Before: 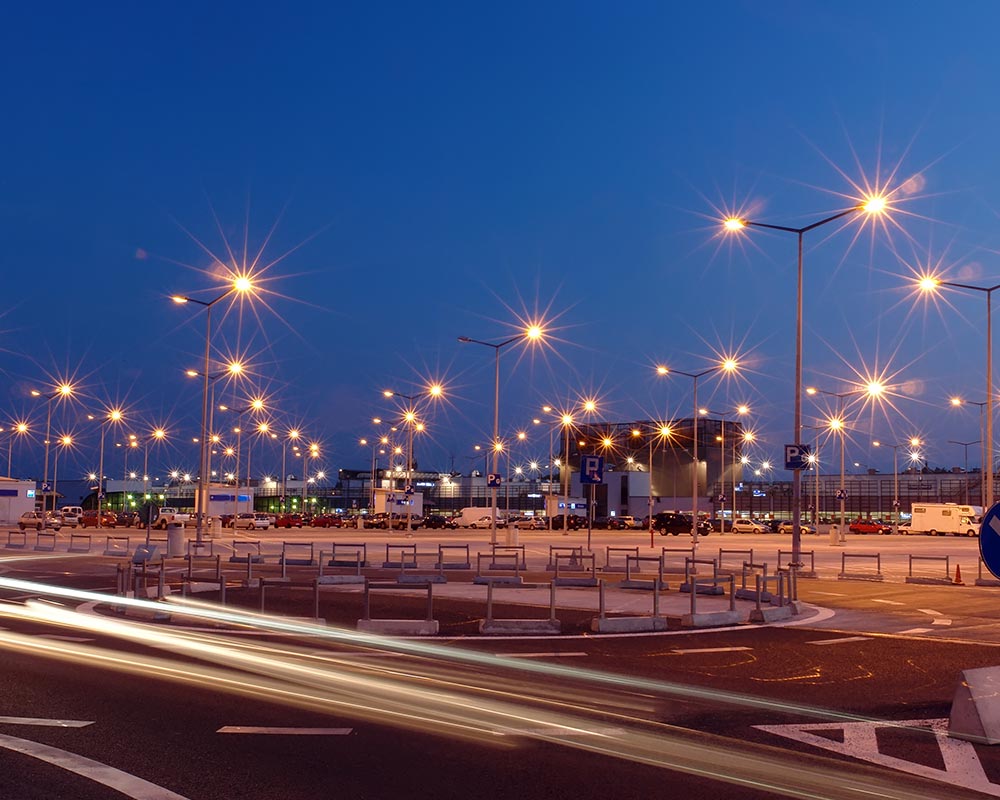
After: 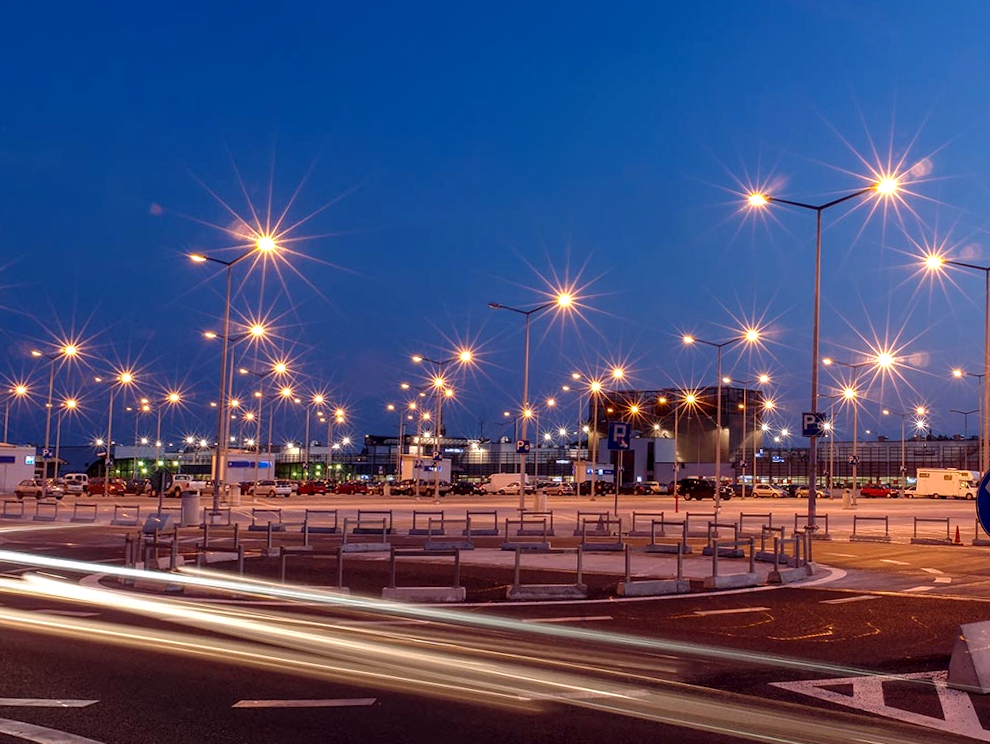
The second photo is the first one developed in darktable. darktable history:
vibrance: on, module defaults
rotate and perspective: rotation 0.679°, lens shift (horizontal) 0.136, crop left 0.009, crop right 0.991, crop top 0.078, crop bottom 0.95
white balance: red 1.009, blue 1.027
local contrast: detail 130%
